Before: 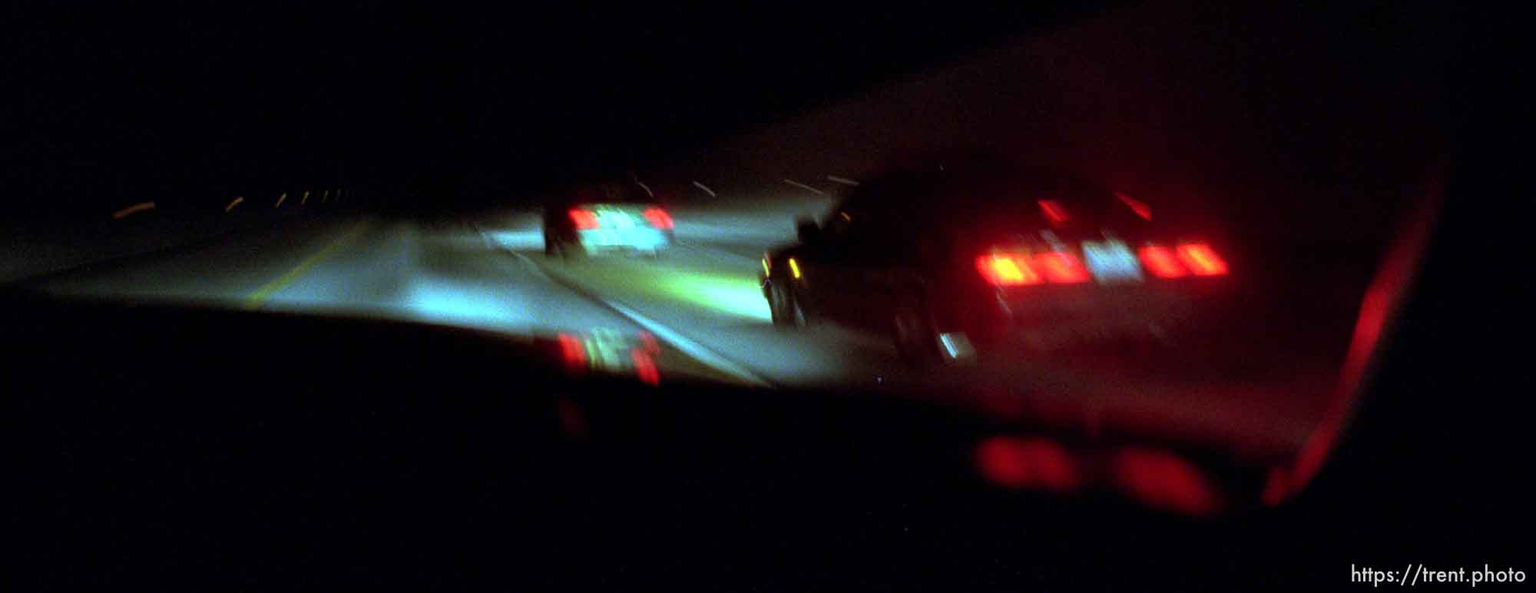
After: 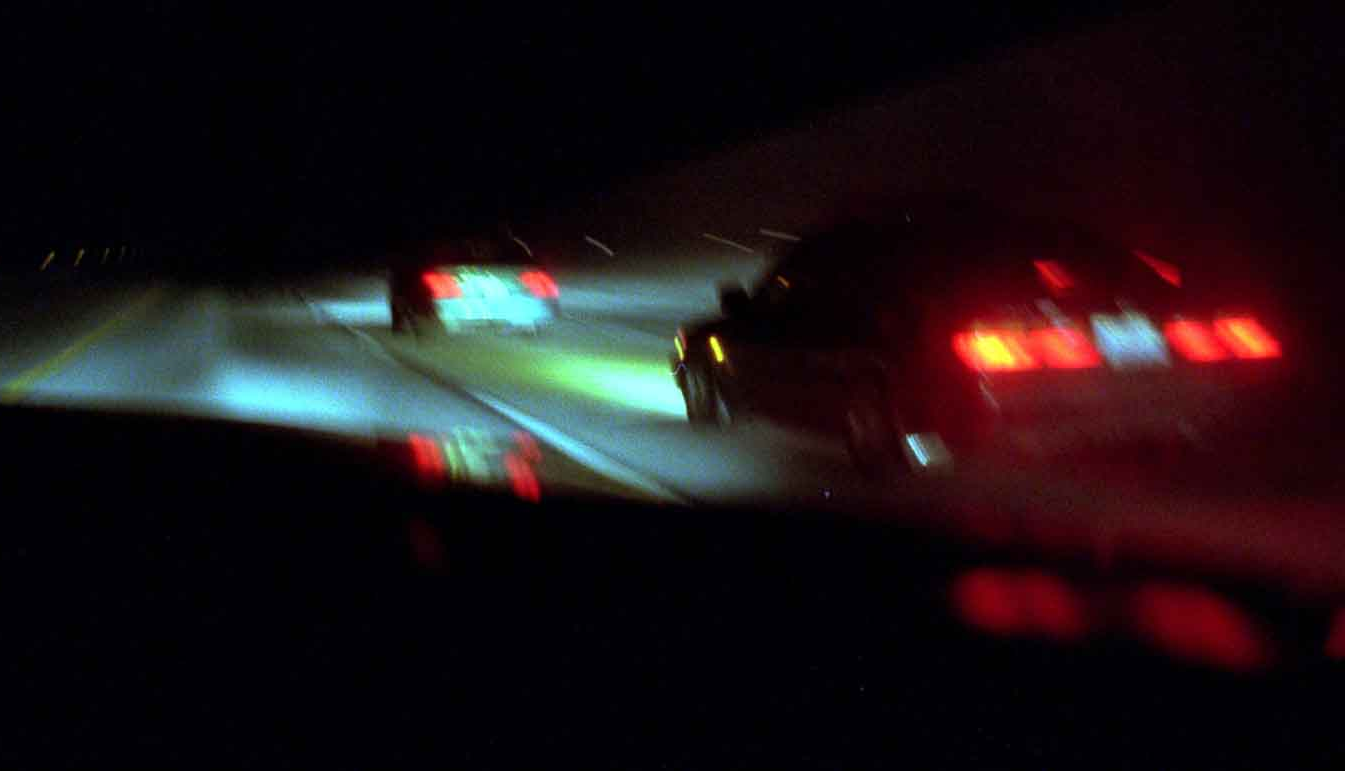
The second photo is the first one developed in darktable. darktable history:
crop and rotate: left 15.915%, right 16.796%
